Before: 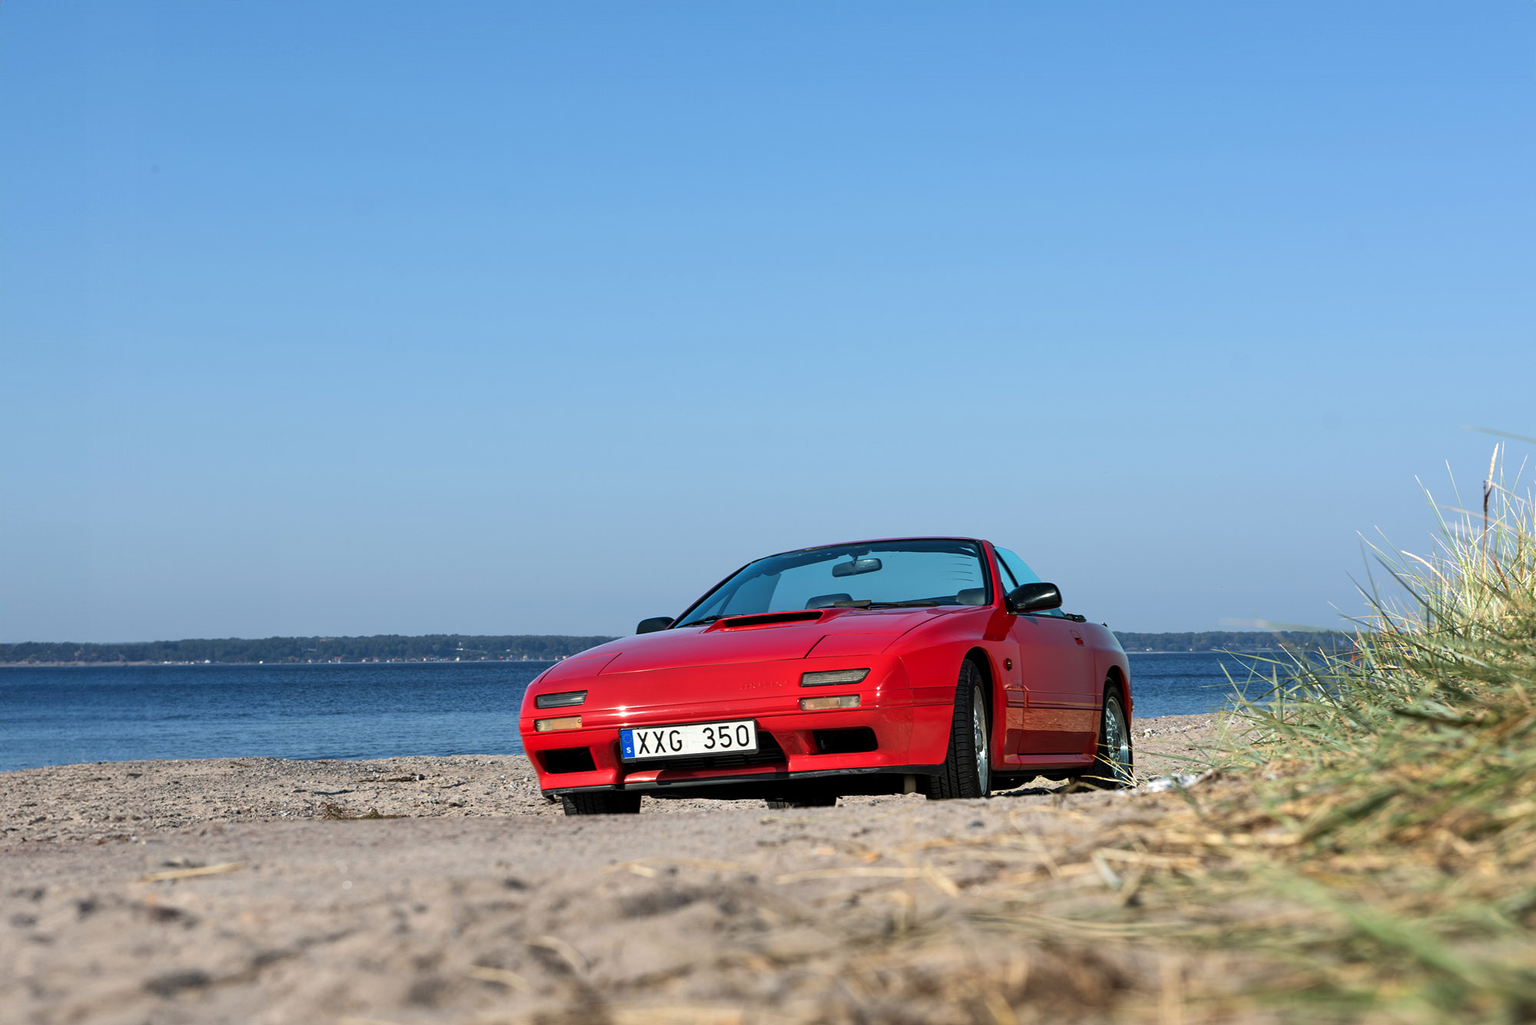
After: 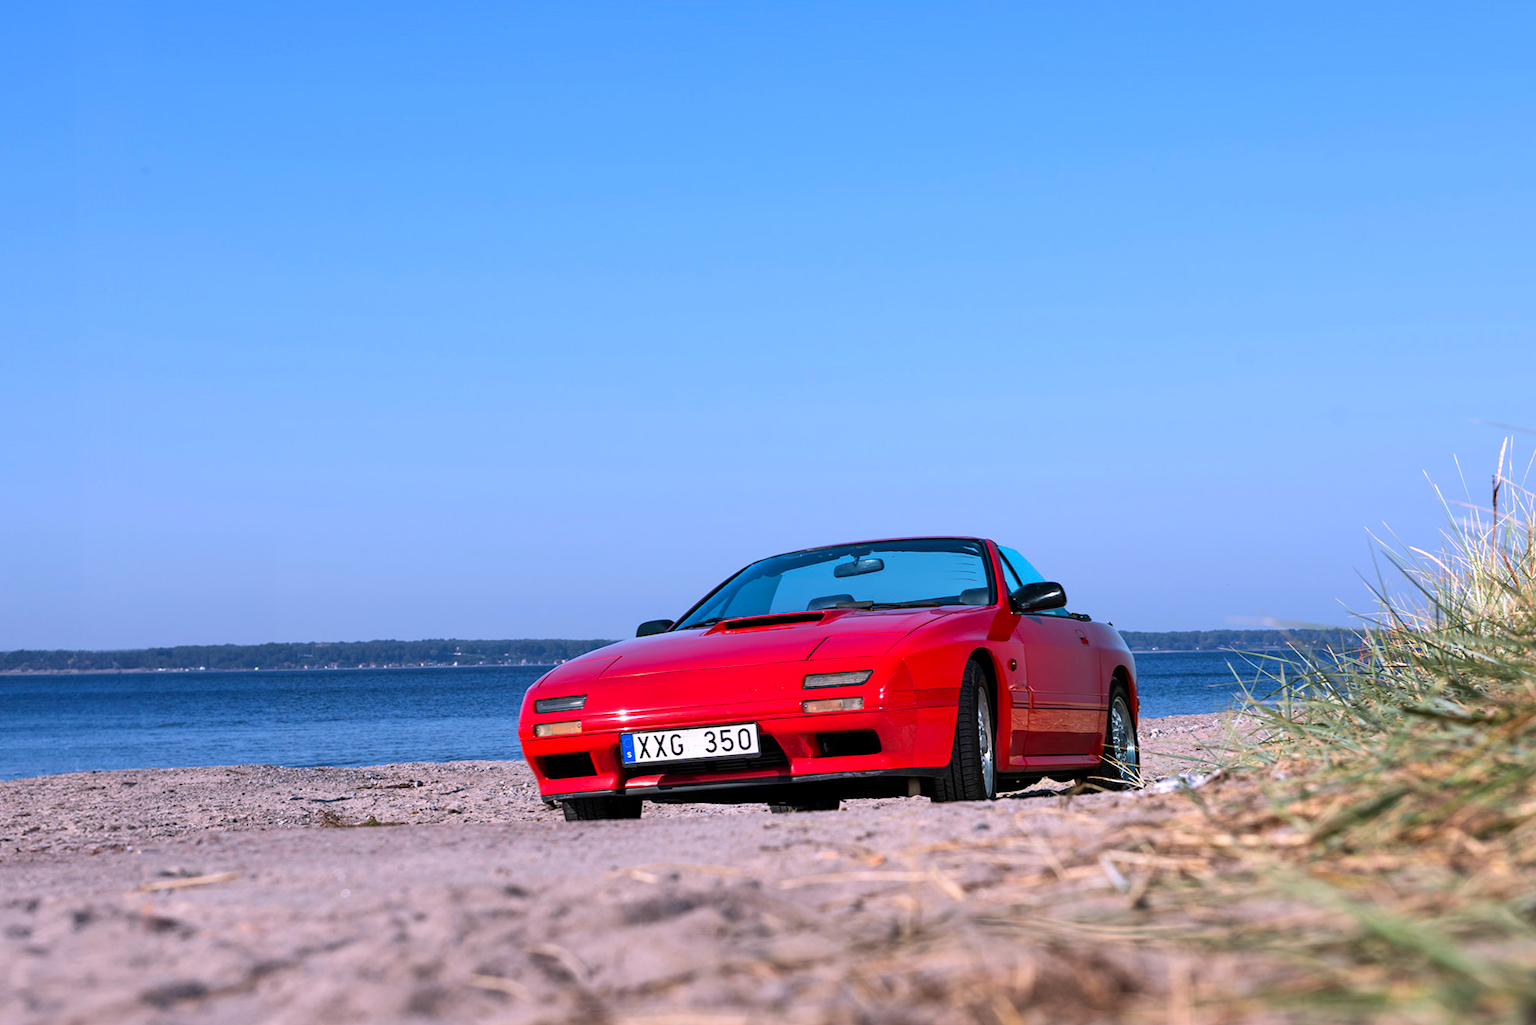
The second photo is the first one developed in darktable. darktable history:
rotate and perspective: rotation -0.45°, automatic cropping original format, crop left 0.008, crop right 0.992, crop top 0.012, crop bottom 0.988
white balance: red 1.042, blue 1.17
